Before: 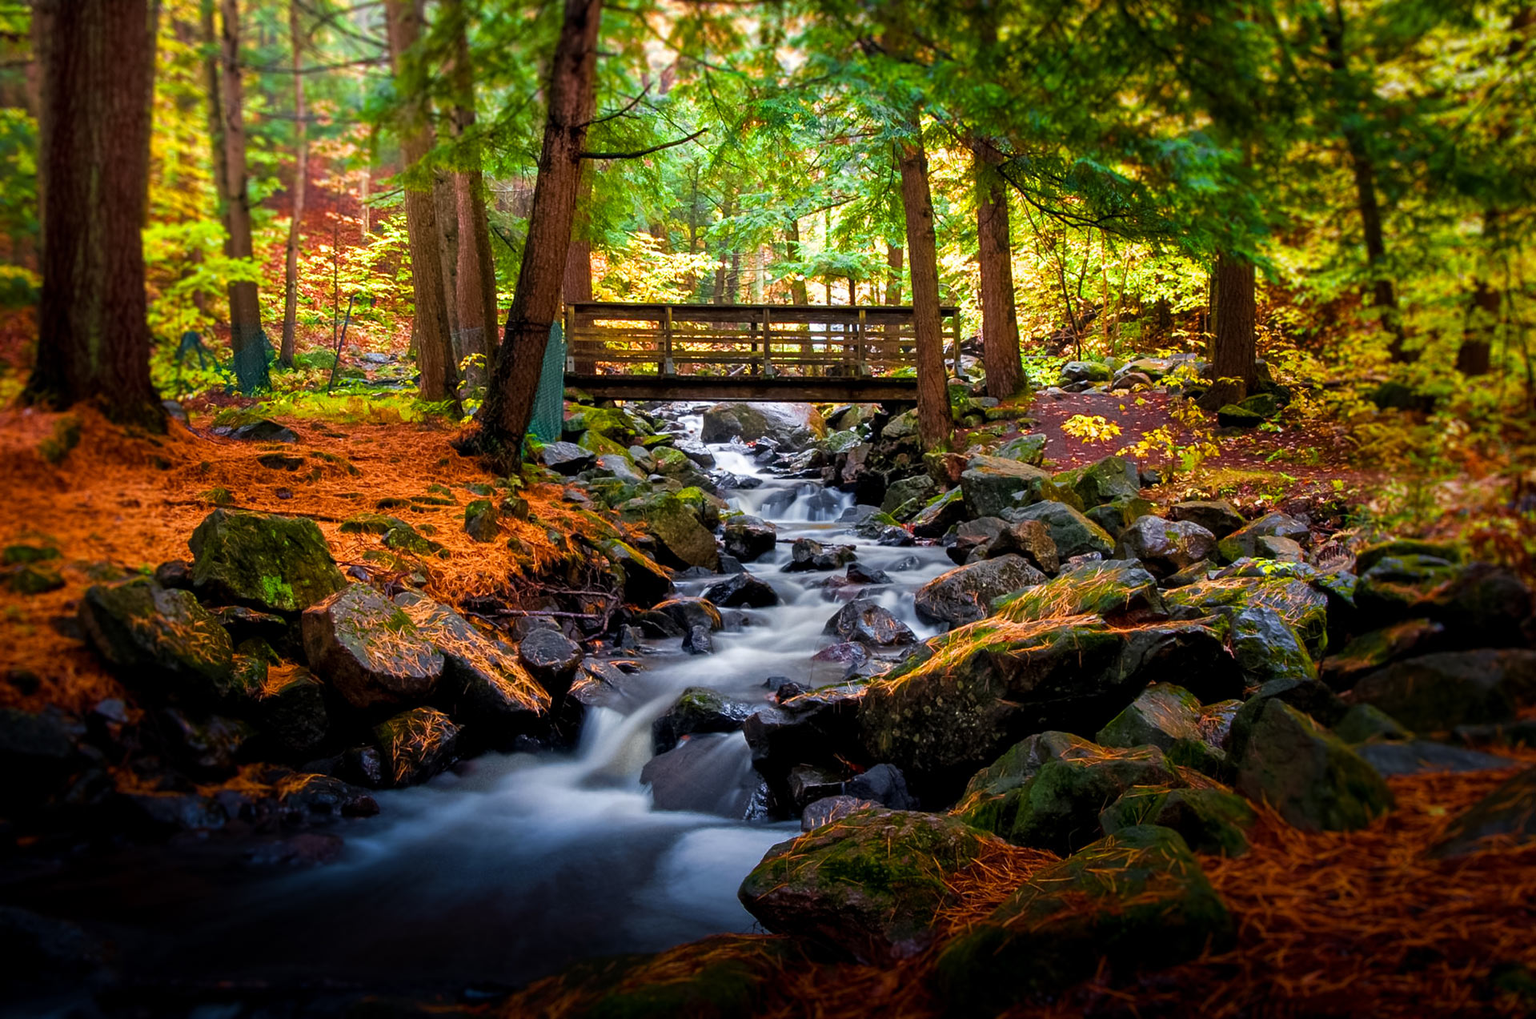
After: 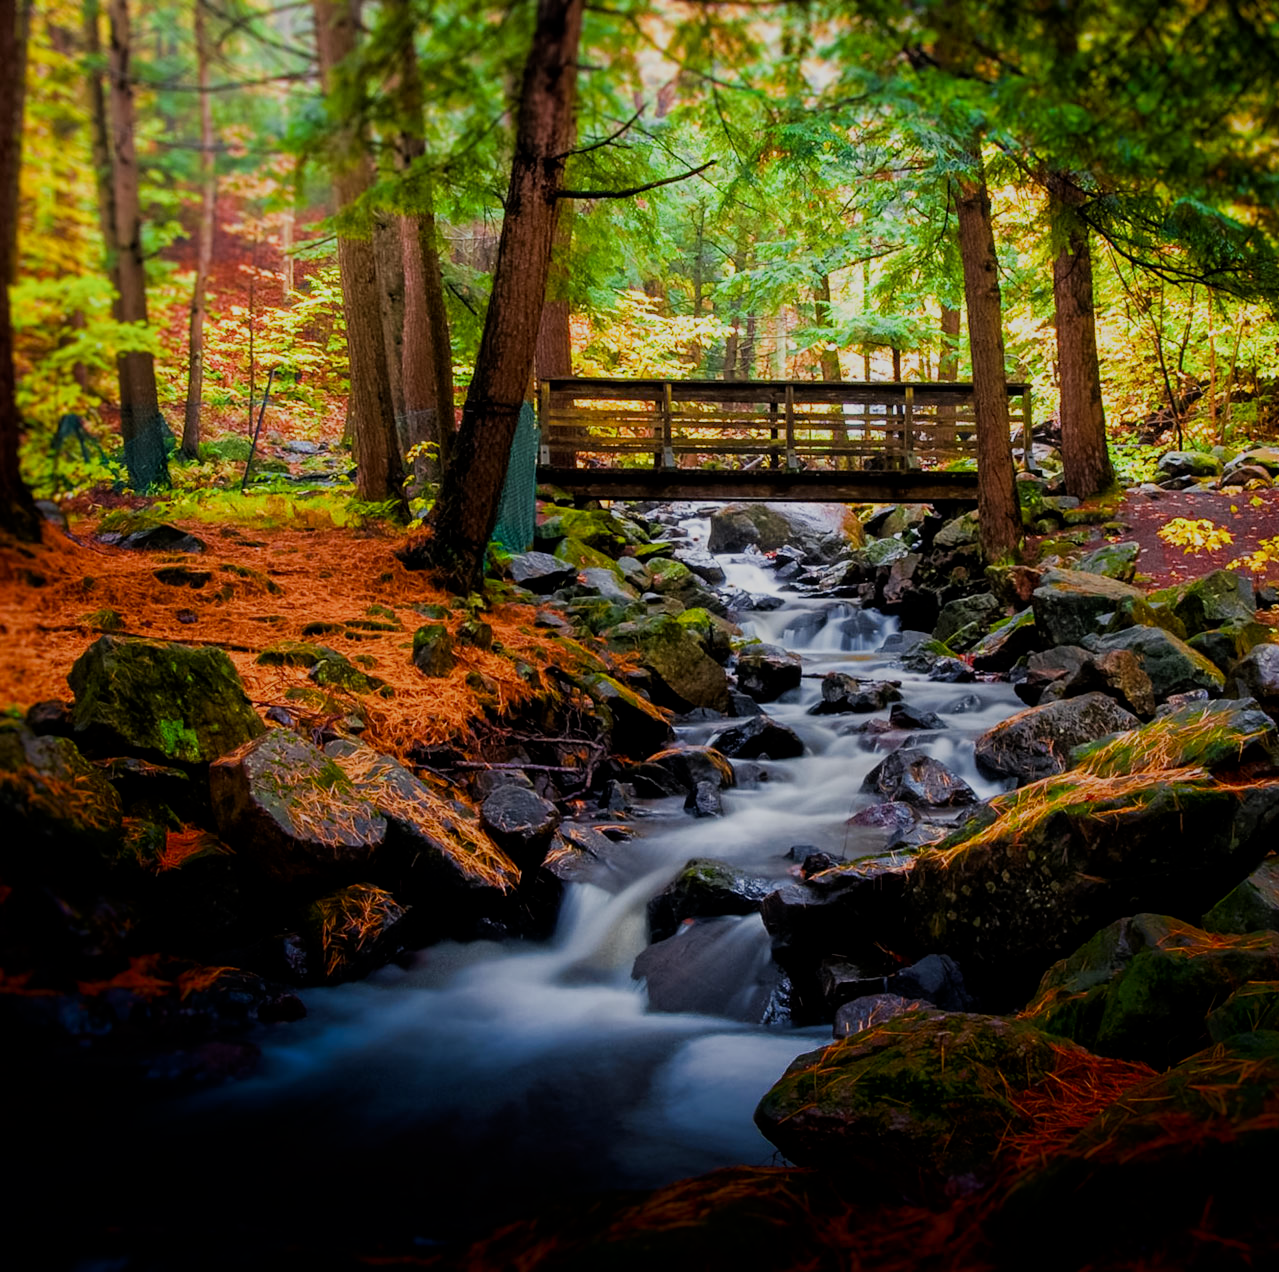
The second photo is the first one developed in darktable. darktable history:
shadows and highlights: shadows -40.15, highlights 62.88, soften with gaussian
crop and rotate: left 8.786%, right 24.548%
filmic rgb: black relative exposure -7.65 EV, white relative exposure 4.56 EV, hardness 3.61
